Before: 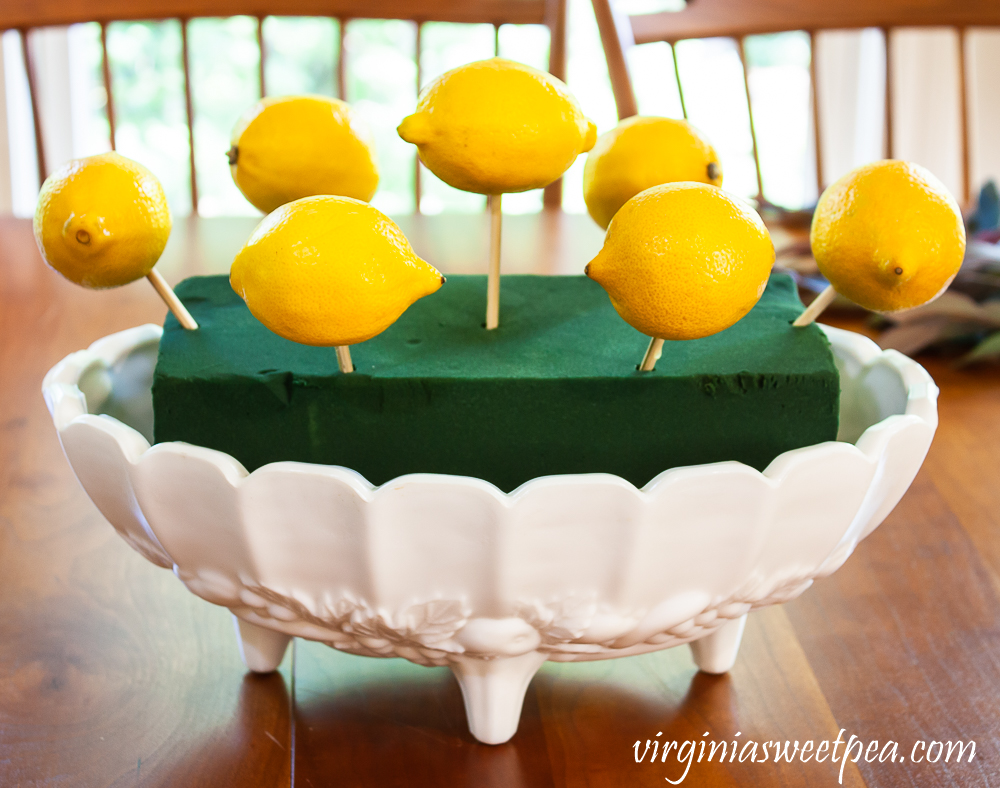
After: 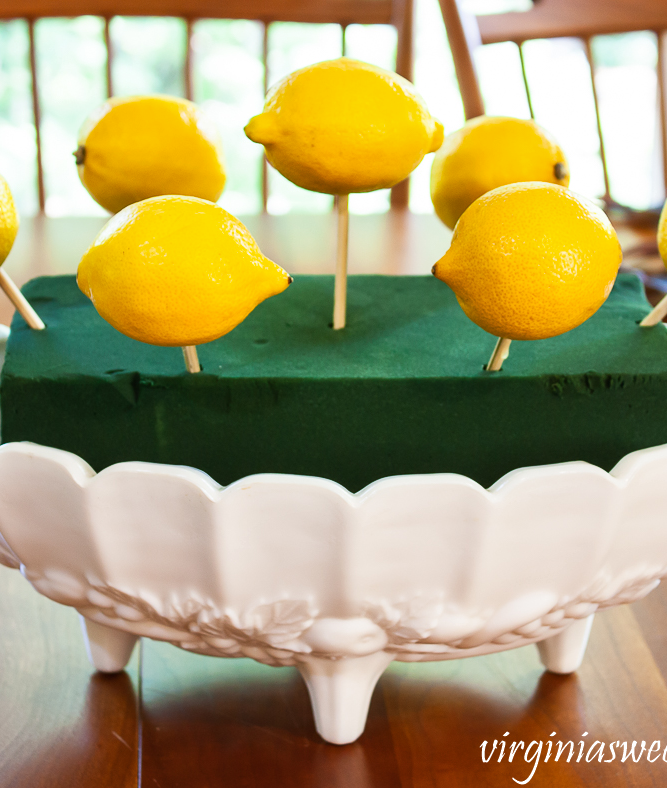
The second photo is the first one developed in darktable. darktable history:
shadows and highlights: shadows 36.42, highlights -26.81, soften with gaussian
crop and rotate: left 15.349%, right 17.946%
levels: white 99.98%
